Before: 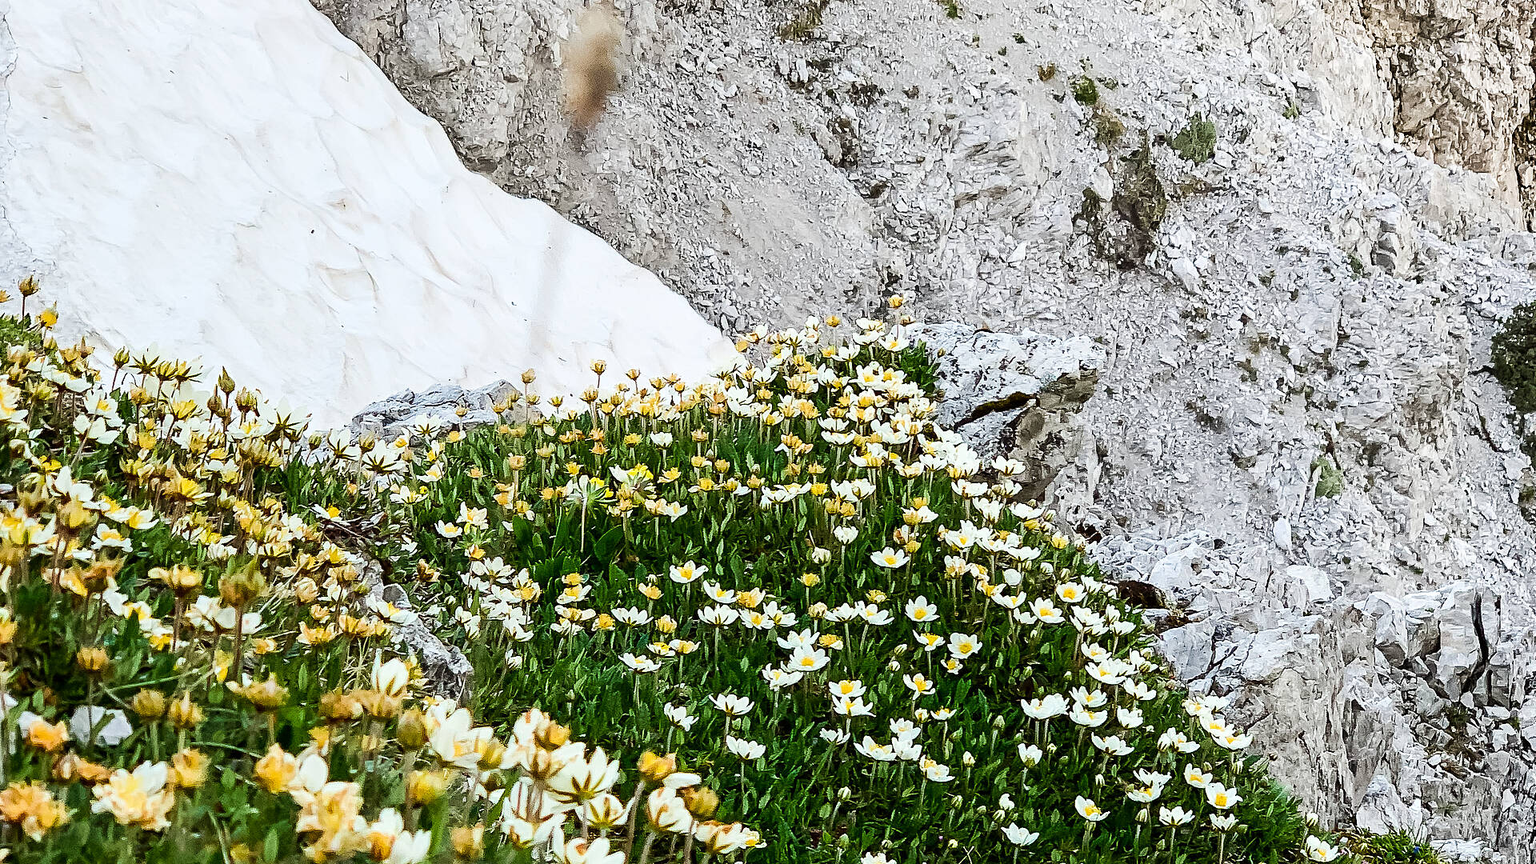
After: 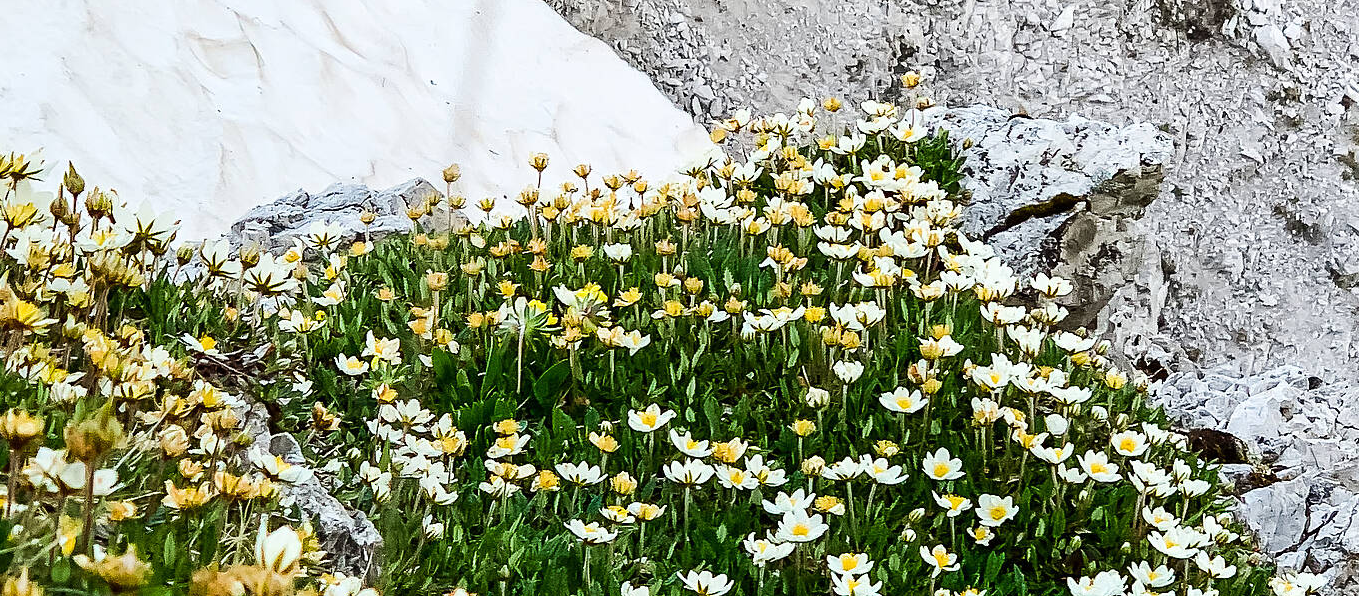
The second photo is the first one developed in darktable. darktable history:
crop: left 10.901%, top 27.547%, right 18.274%, bottom 17.222%
